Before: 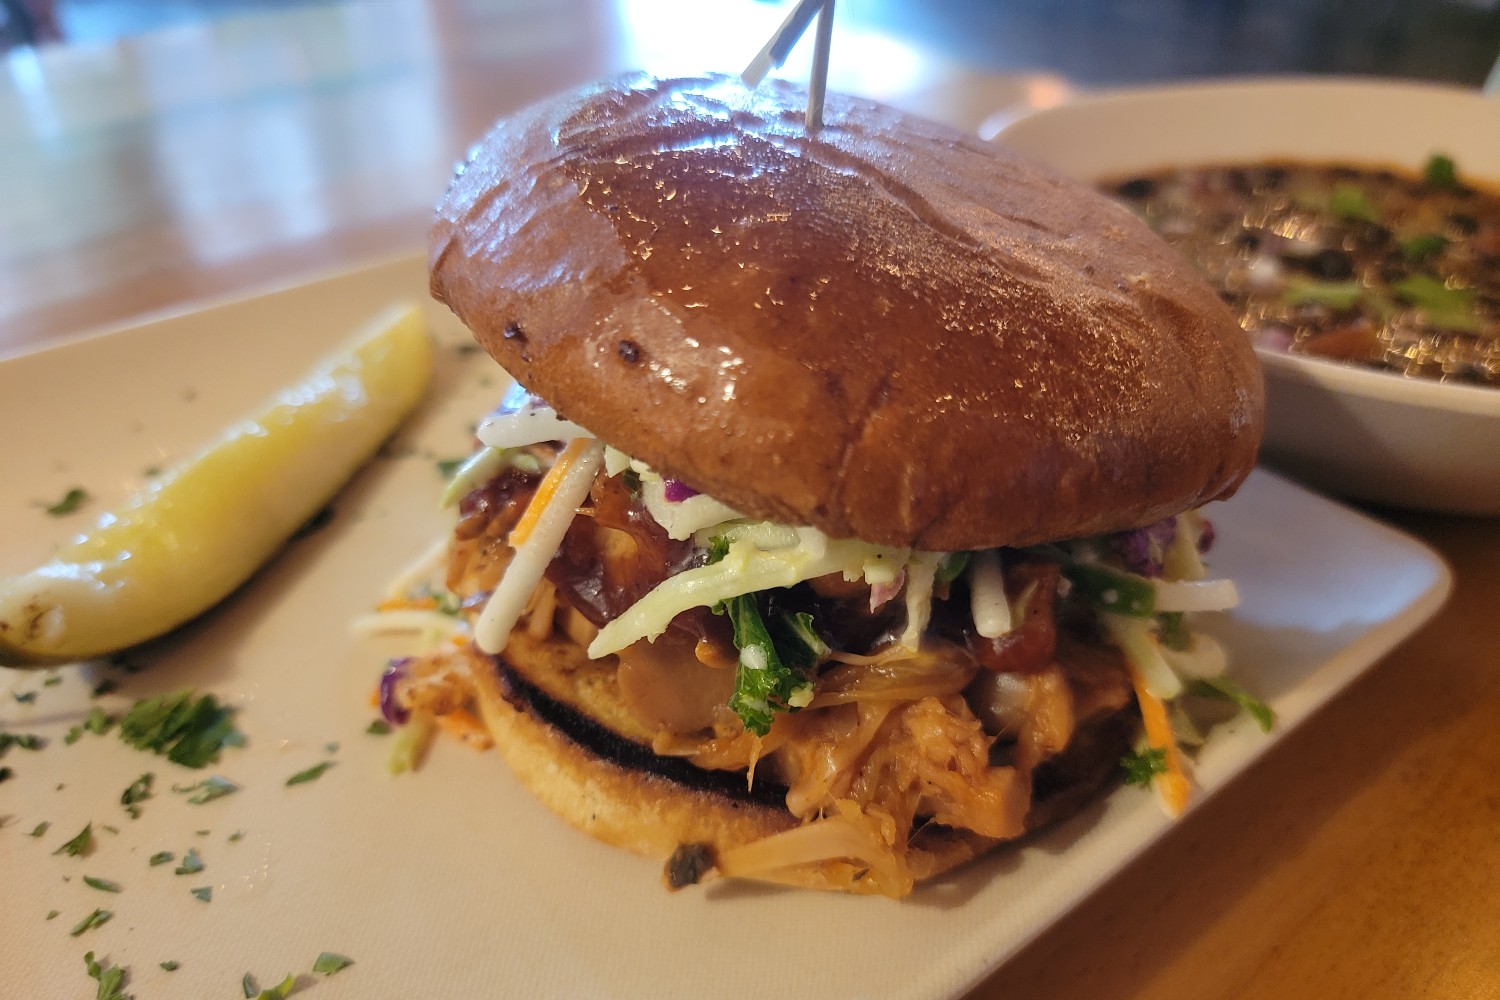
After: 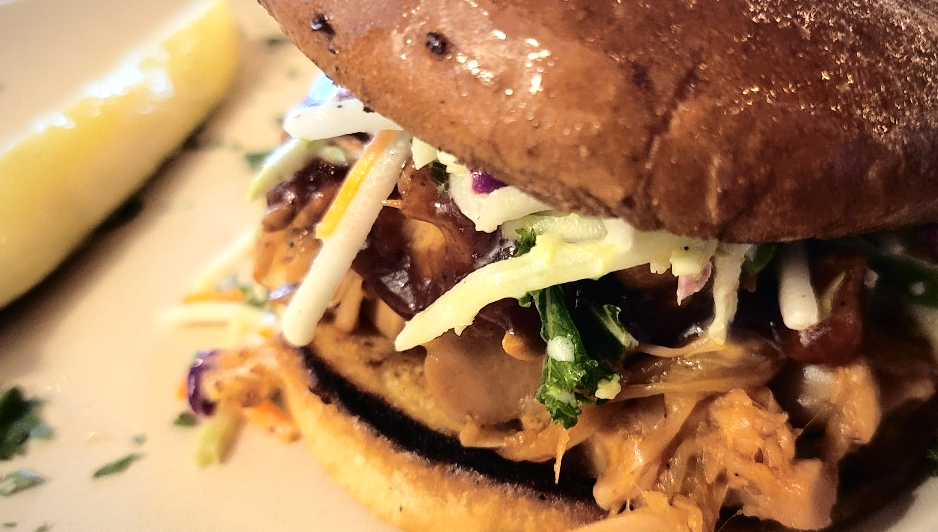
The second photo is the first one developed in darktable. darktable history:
vignetting: fall-off start 84.68%, fall-off radius 79.58%, saturation -0.654, width/height ratio 1.212
tone curve: curves: ch0 [(0, 0) (0.003, 0.002) (0.011, 0.008) (0.025, 0.016) (0.044, 0.026) (0.069, 0.04) (0.1, 0.061) (0.136, 0.104) (0.177, 0.15) (0.224, 0.22) (0.277, 0.307) (0.335, 0.399) (0.399, 0.492) (0.468, 0.575) (0.543, 0.638) (0.623, 0.701) (0.709, 0.778) (0.801, 0.85) (0.898, 0.934) (1, 1)], color space Lab, independent channels, preserve colors none
crop: left 12.93%, top 30.801%, right 24.5%, bottom 15.978%
tone equalizer: -8 EV -0.784 EV, -7 EV -0.724 EV, -6 EV -0.619 EV, -5 EV -0.379 EV, -3 EV 0.371 EV, -2 EV 0.6 EV, -1 EV 0.694 EV, +0 EV 0.762 EV, edges refinement/feathering 500, mask exposure compensation -1.57 EV, preserve details no
